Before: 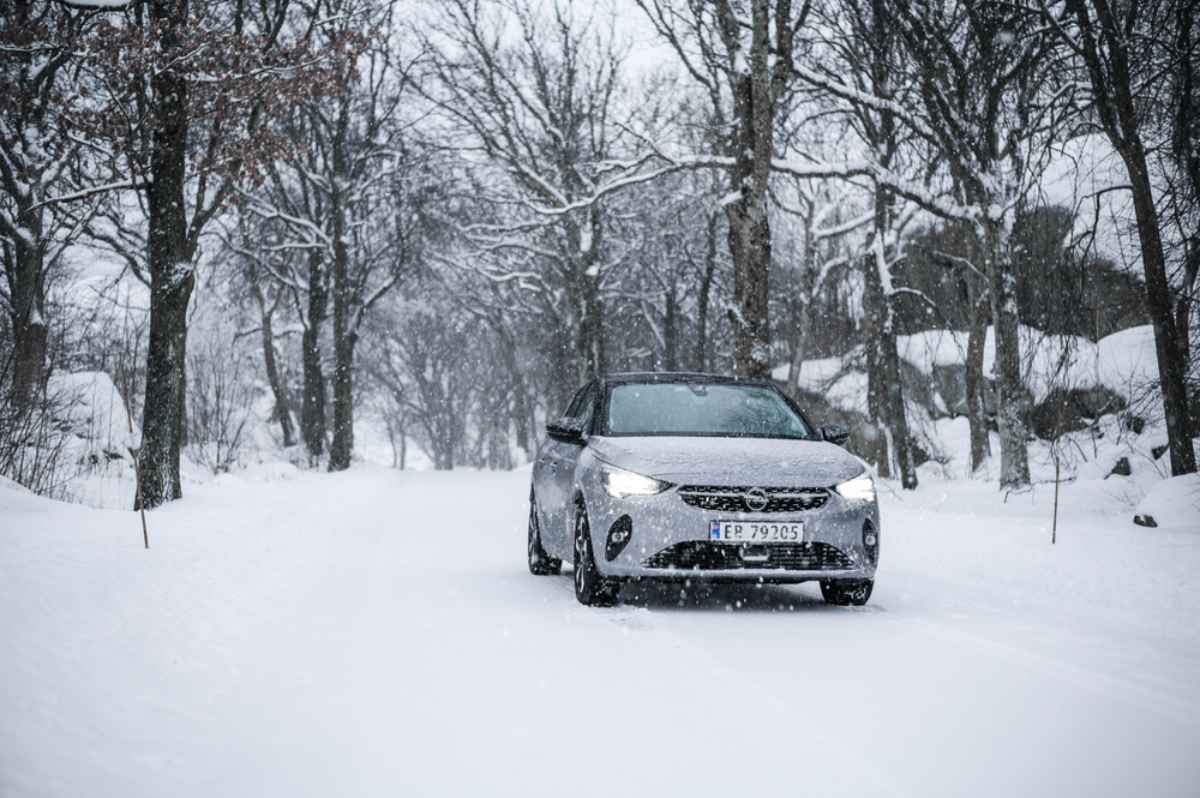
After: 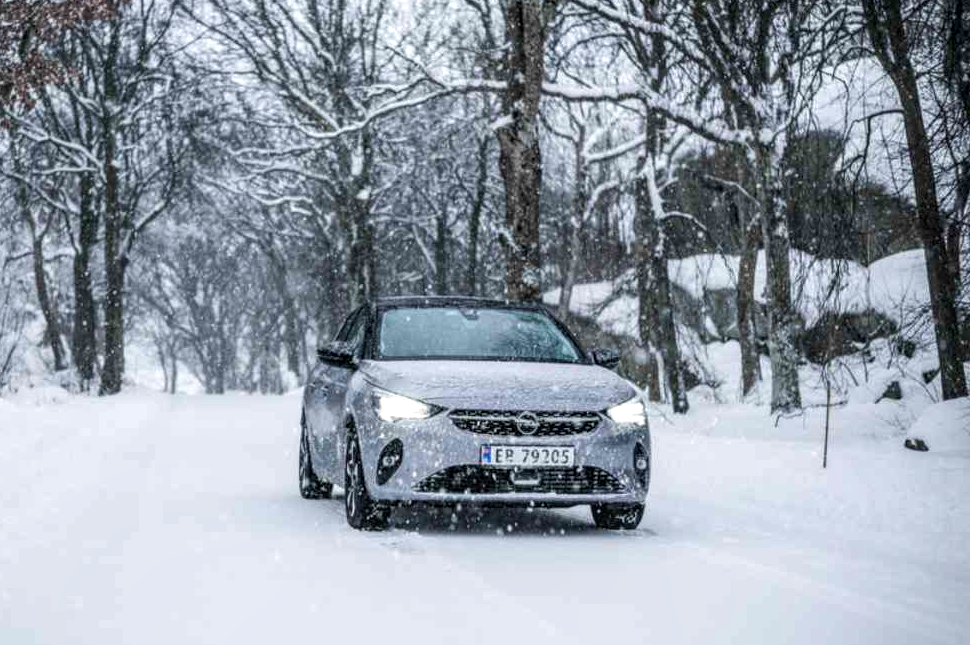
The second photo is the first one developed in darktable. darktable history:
crop: left 19.159%, top 9.58%, bottom 9.58%
local contrast: highlights 61%, detail 143%, midtone range 0.428
velvia: strength 27%
